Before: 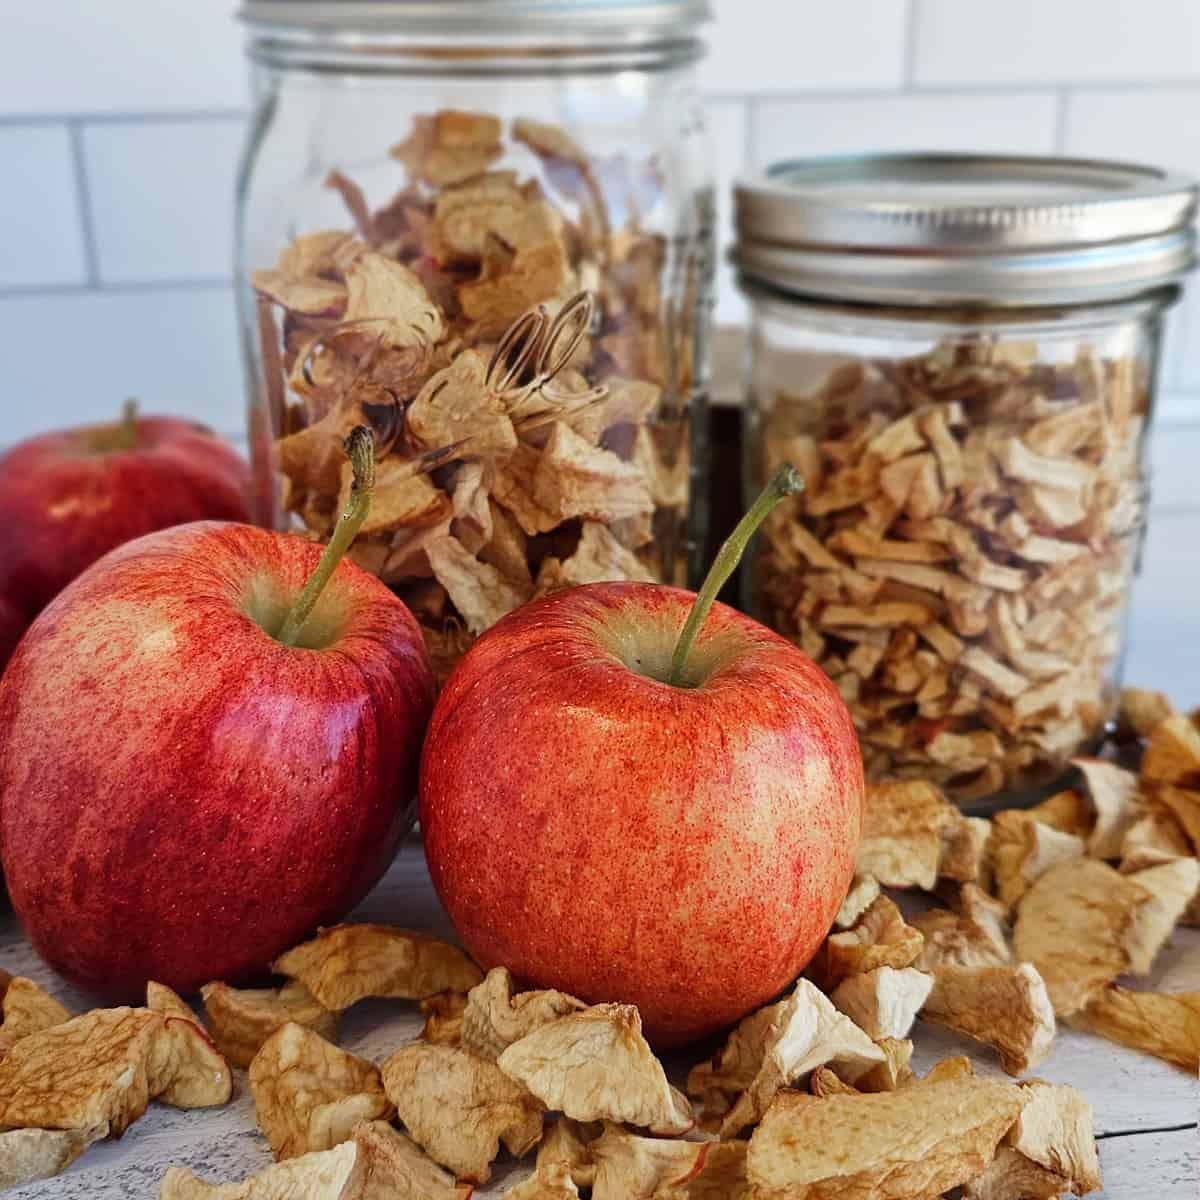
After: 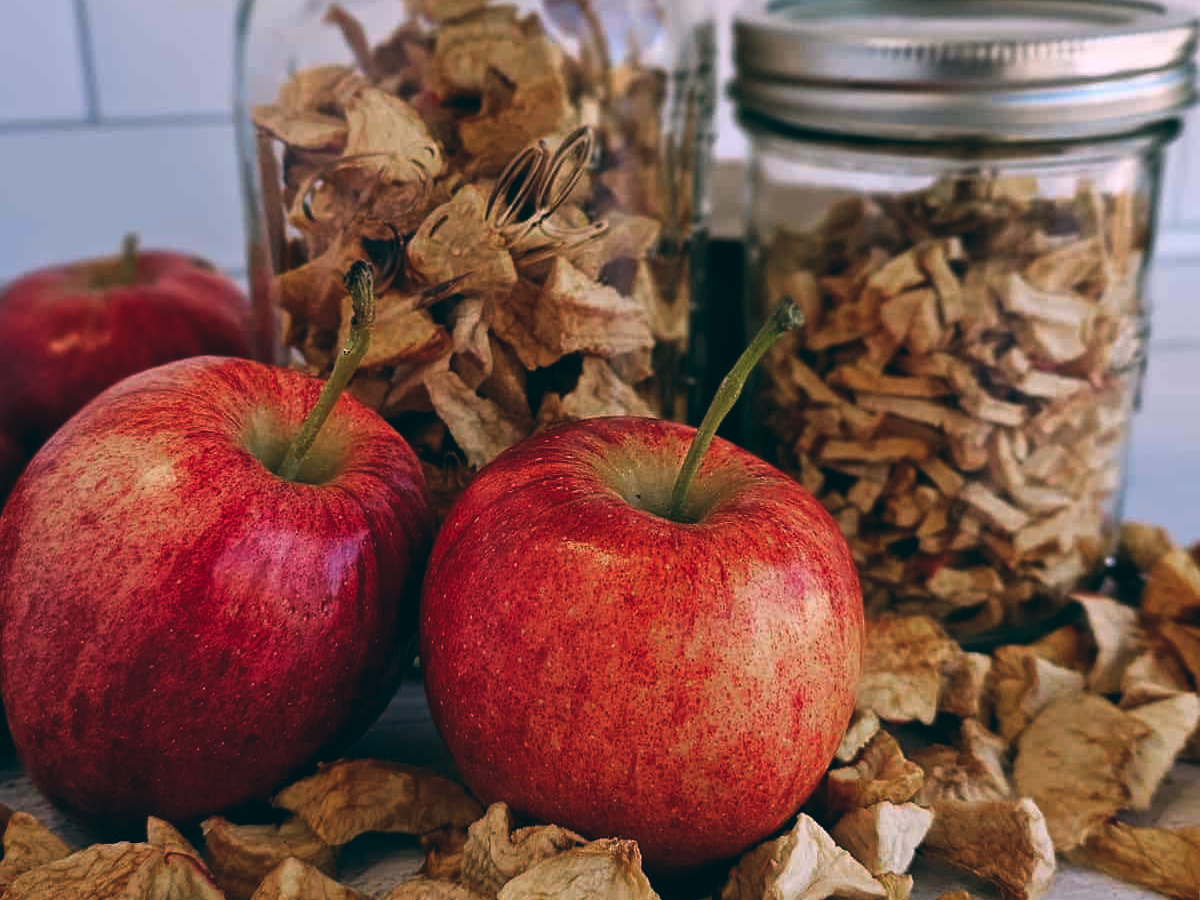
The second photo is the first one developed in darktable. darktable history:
color balance: lift [1.016, 0.983, 1, 1.017], gamma [0.78, 1.018, 1.043, 0.957], gain [0.786, 1.063, 0.937, 1.017], input saturation 118.26%, contrast 13.43%, contrast fulcrum 21.62%, output saturation 82.76%
crop: top 13.819%, bottom 11.169%
